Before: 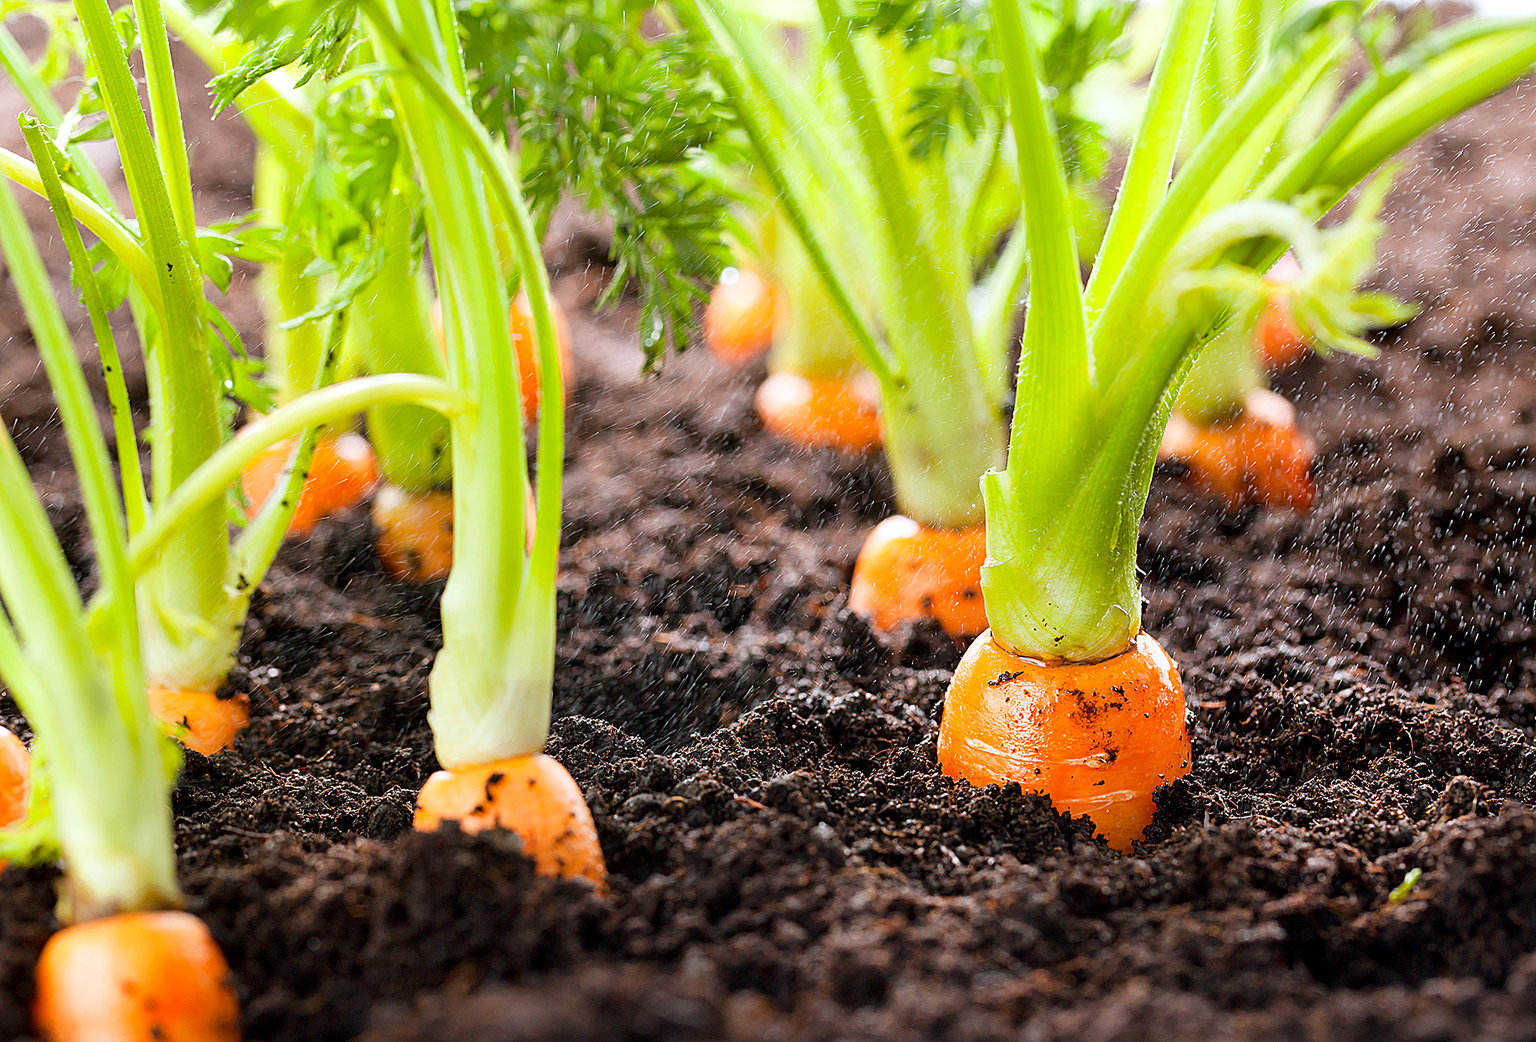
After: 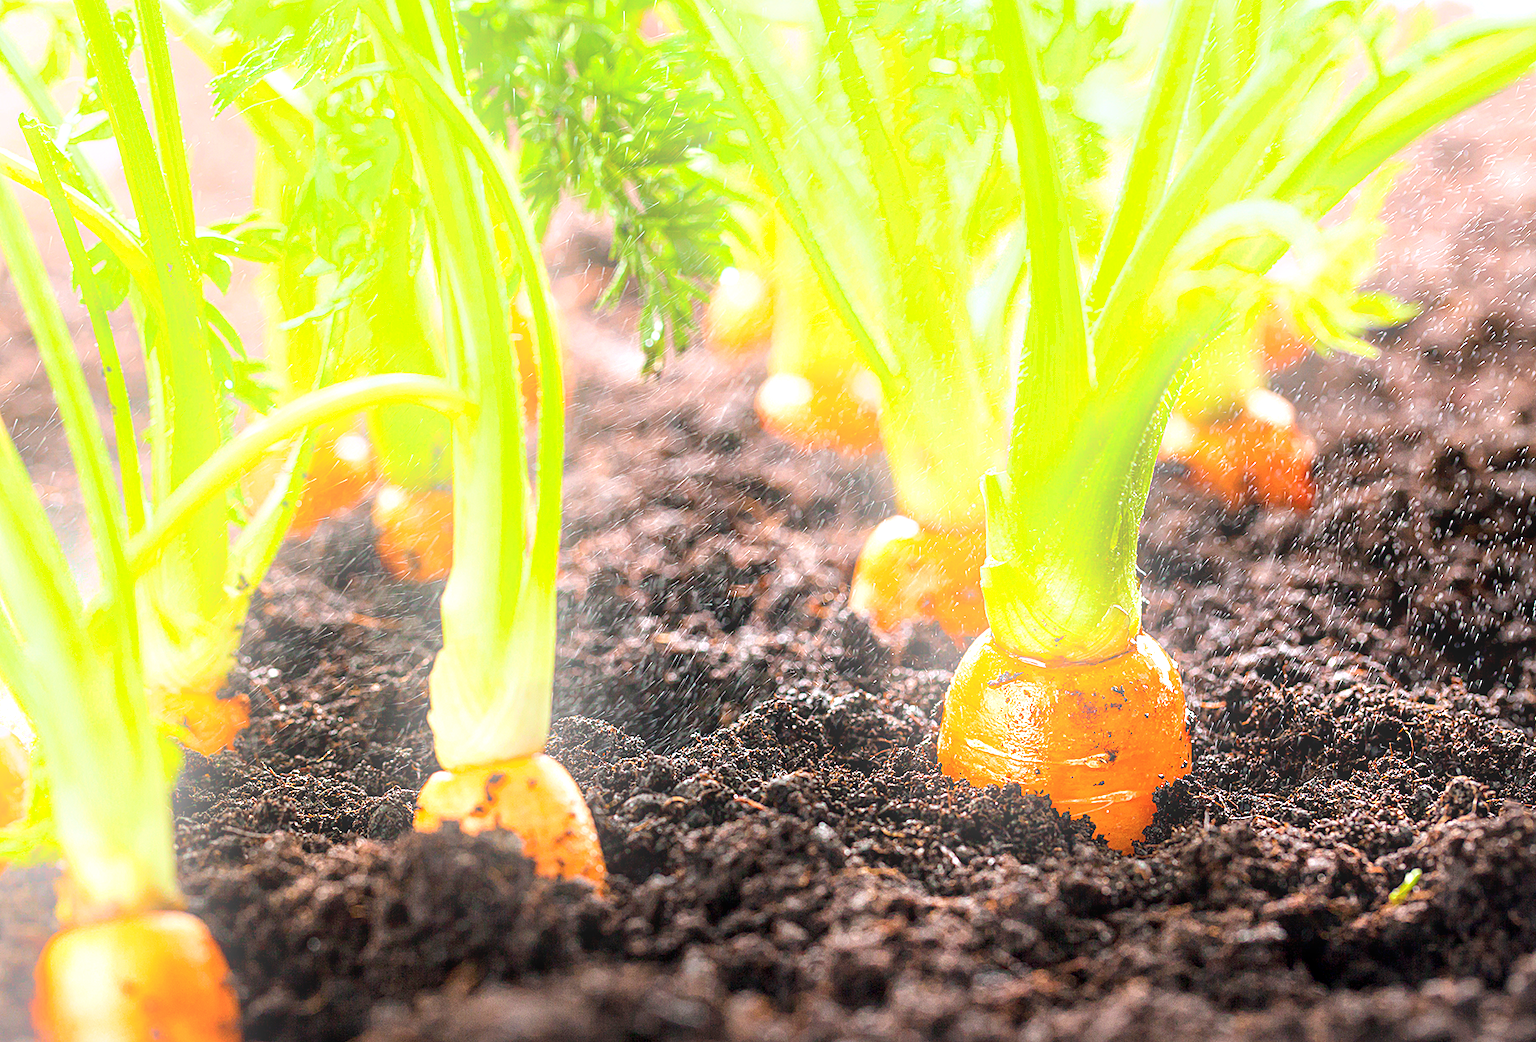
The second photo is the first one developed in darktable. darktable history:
local contrast: on, module defaults
shadows and highlights: shadows 32, highlights -32, soften with gaussian
exposure: black level correction 0, exposure 0.7 EV, compensate exposure bias true, compensate highlight preservation false
bloom: on, module defaults
